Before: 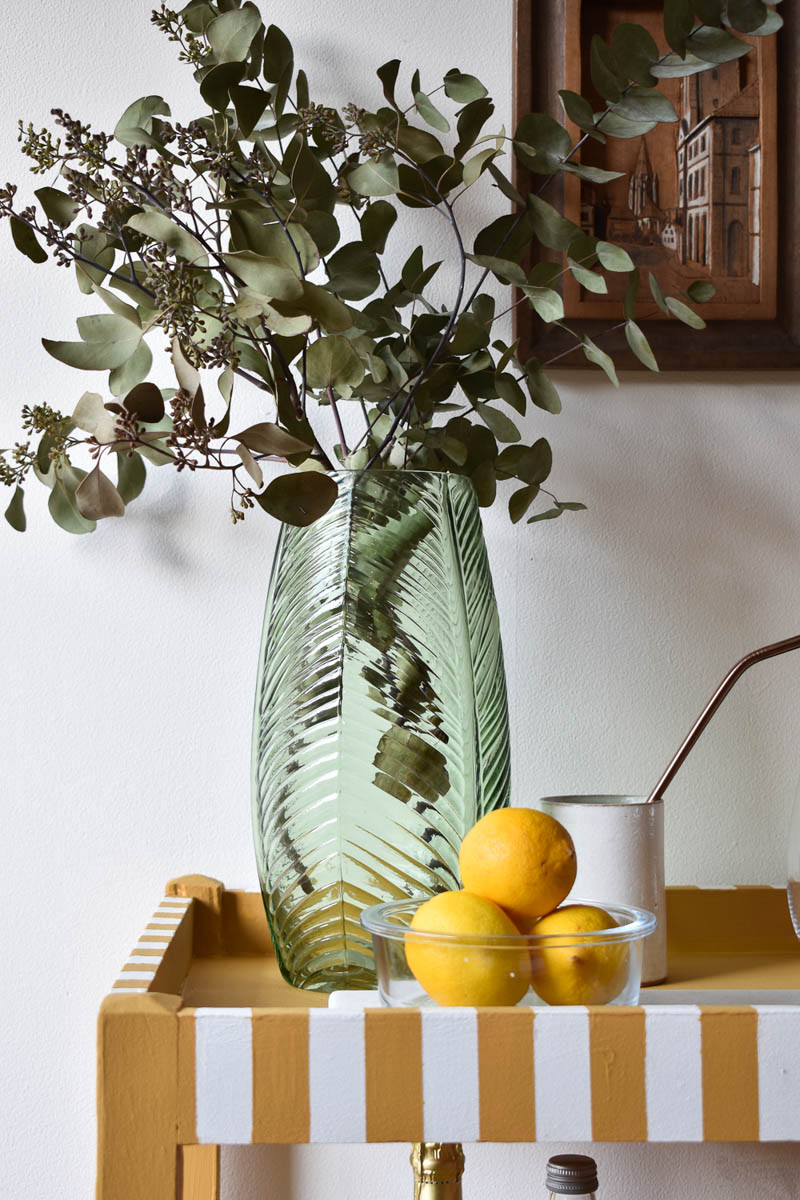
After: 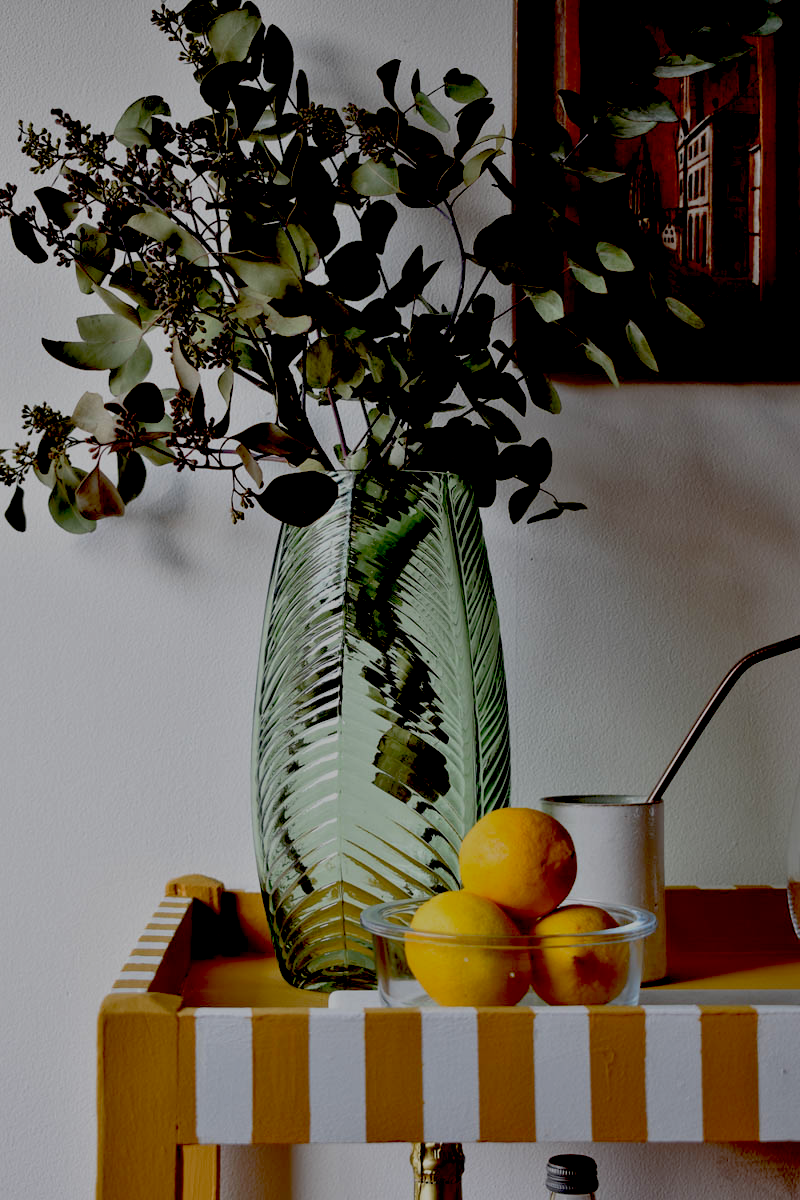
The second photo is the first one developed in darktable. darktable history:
tone equalizer: -8 EV -0.033 EV, -7 EV 0.04 EV, -6 EV -0.006 EV, -5 EV 0.007 EV, -4 EV -0.031 EV, -3 EV -0.237 EV, -2 EV -0.669 EV, -1 EV -0.984 EV, +0 EV -0.975 EV
exposure: black level correction 0.099, exposure -0.088 EV, compensate exposure bias true, compensate highlight preservation false
